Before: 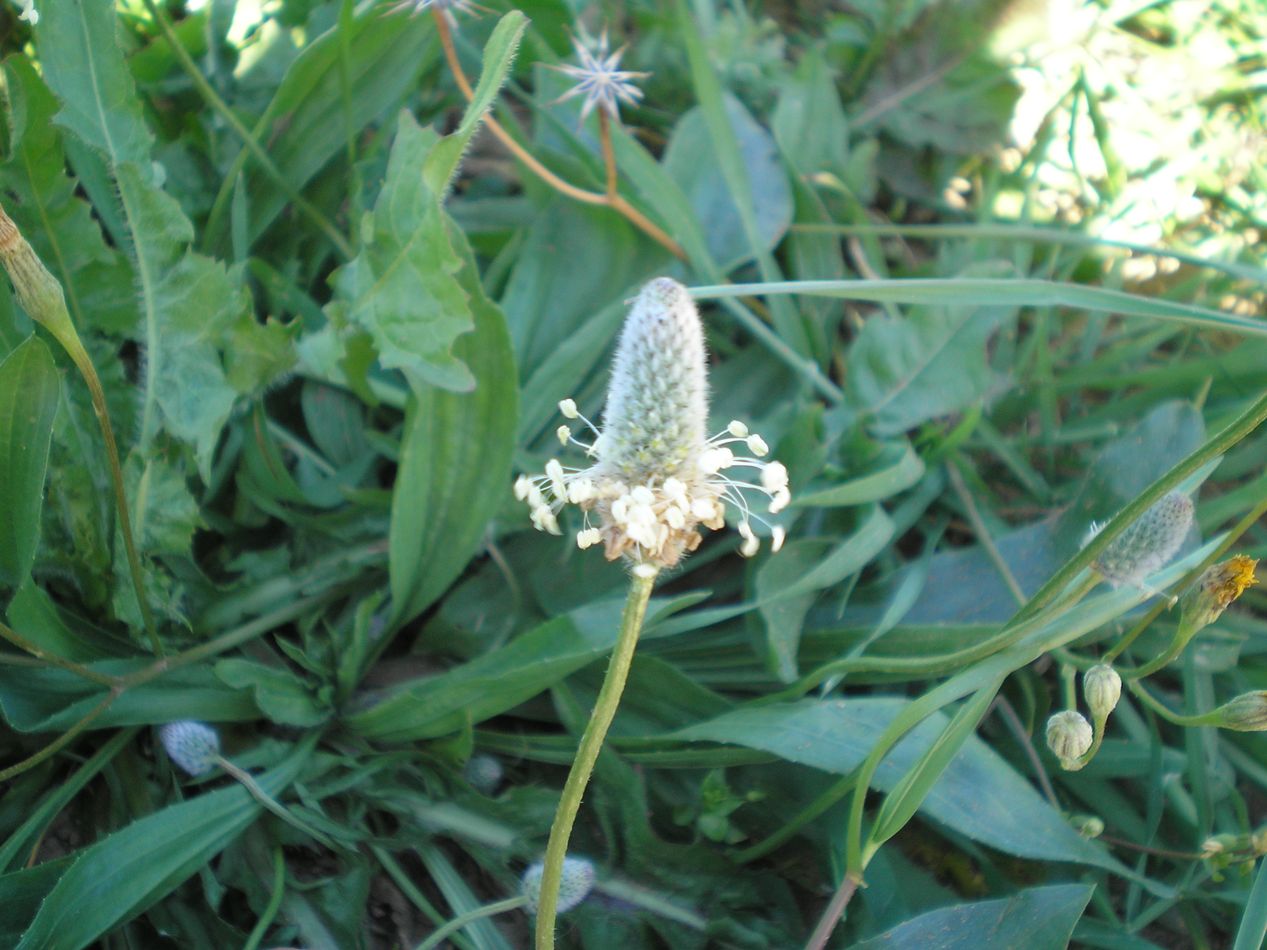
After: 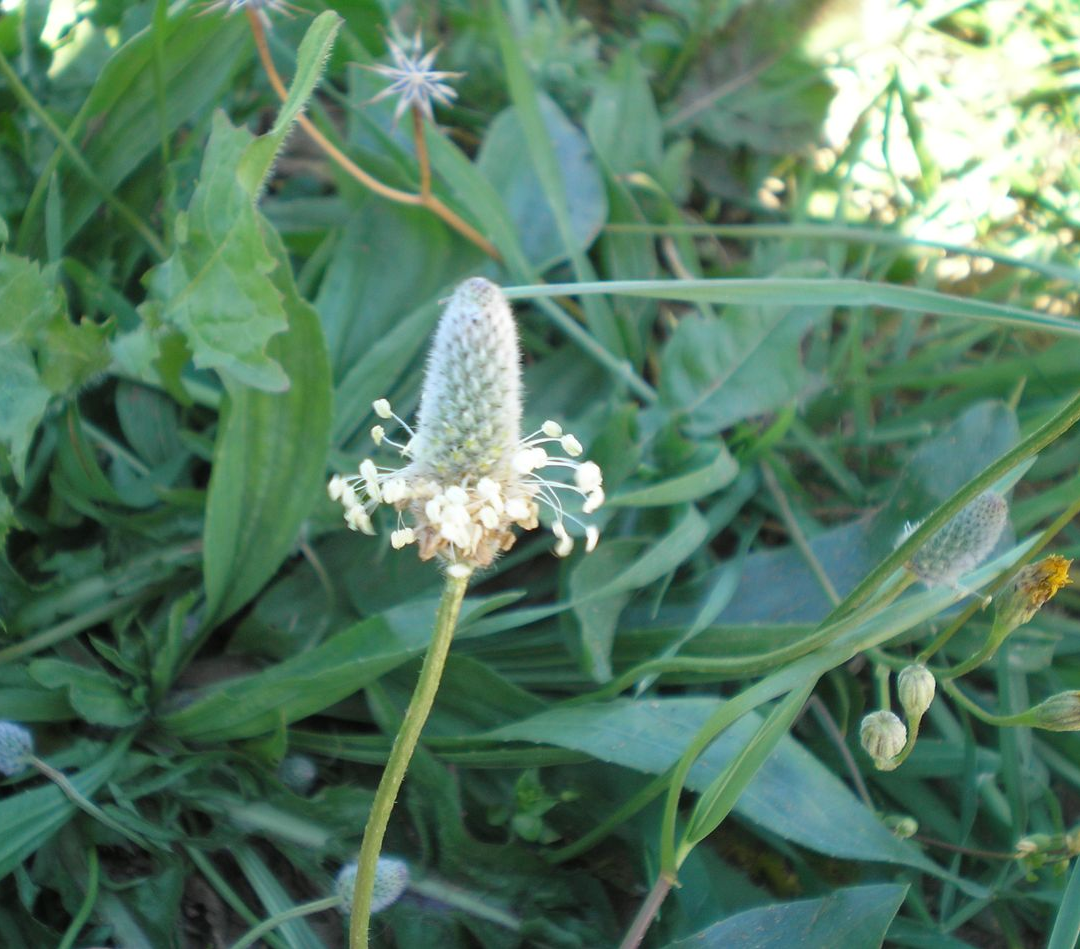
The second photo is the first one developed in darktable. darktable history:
crop and rotate: left 14.695%
